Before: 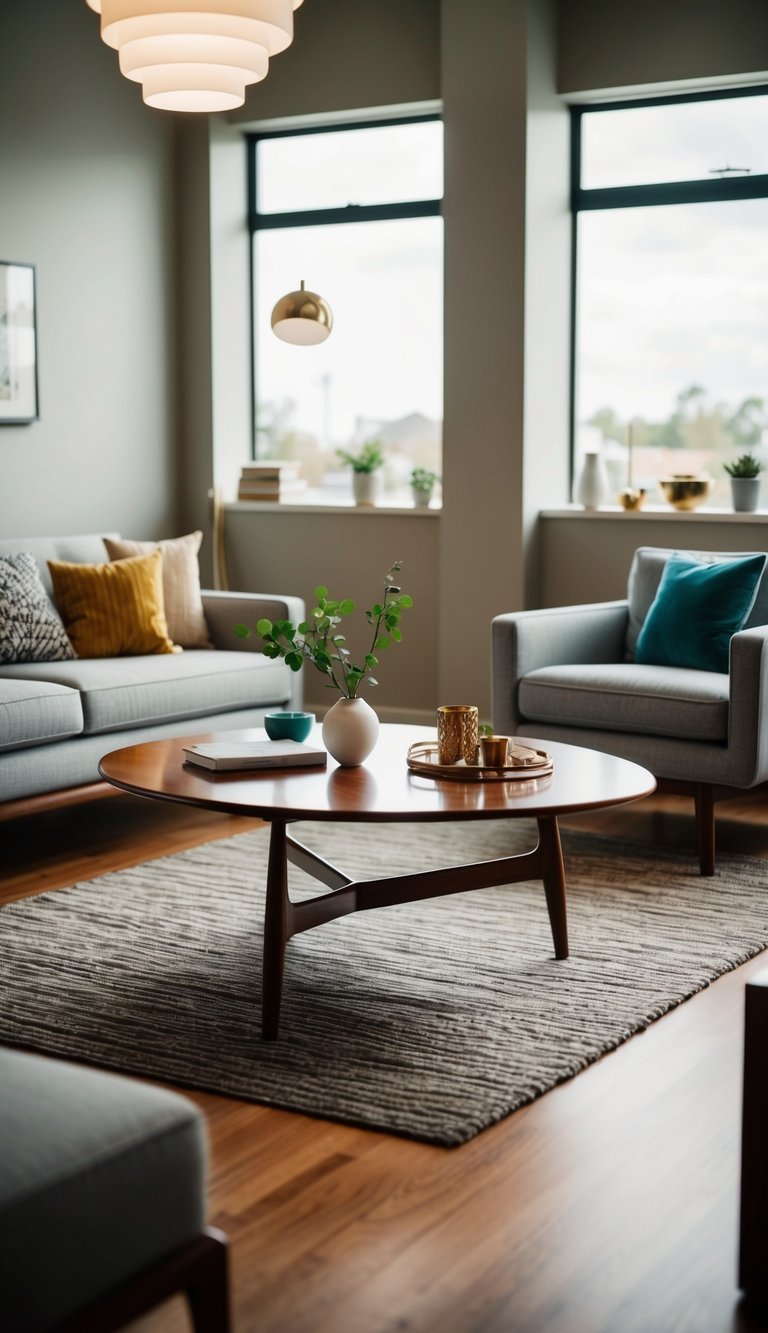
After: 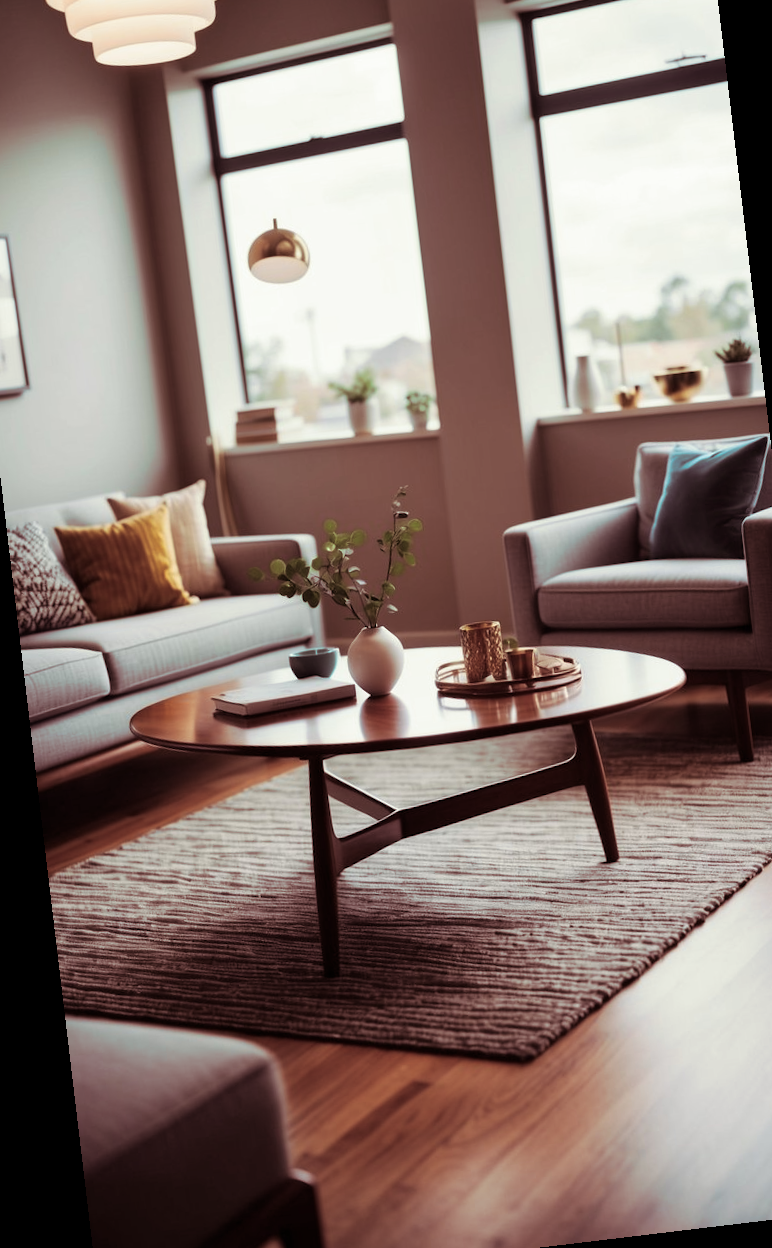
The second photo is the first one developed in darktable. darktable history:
crop: left 6.446%, top 8.188%, right 9.538%, bottom 3.548%
rotate and perspective: rotation -6.83°, automatic cropping off
split-toning: on, module defaults
